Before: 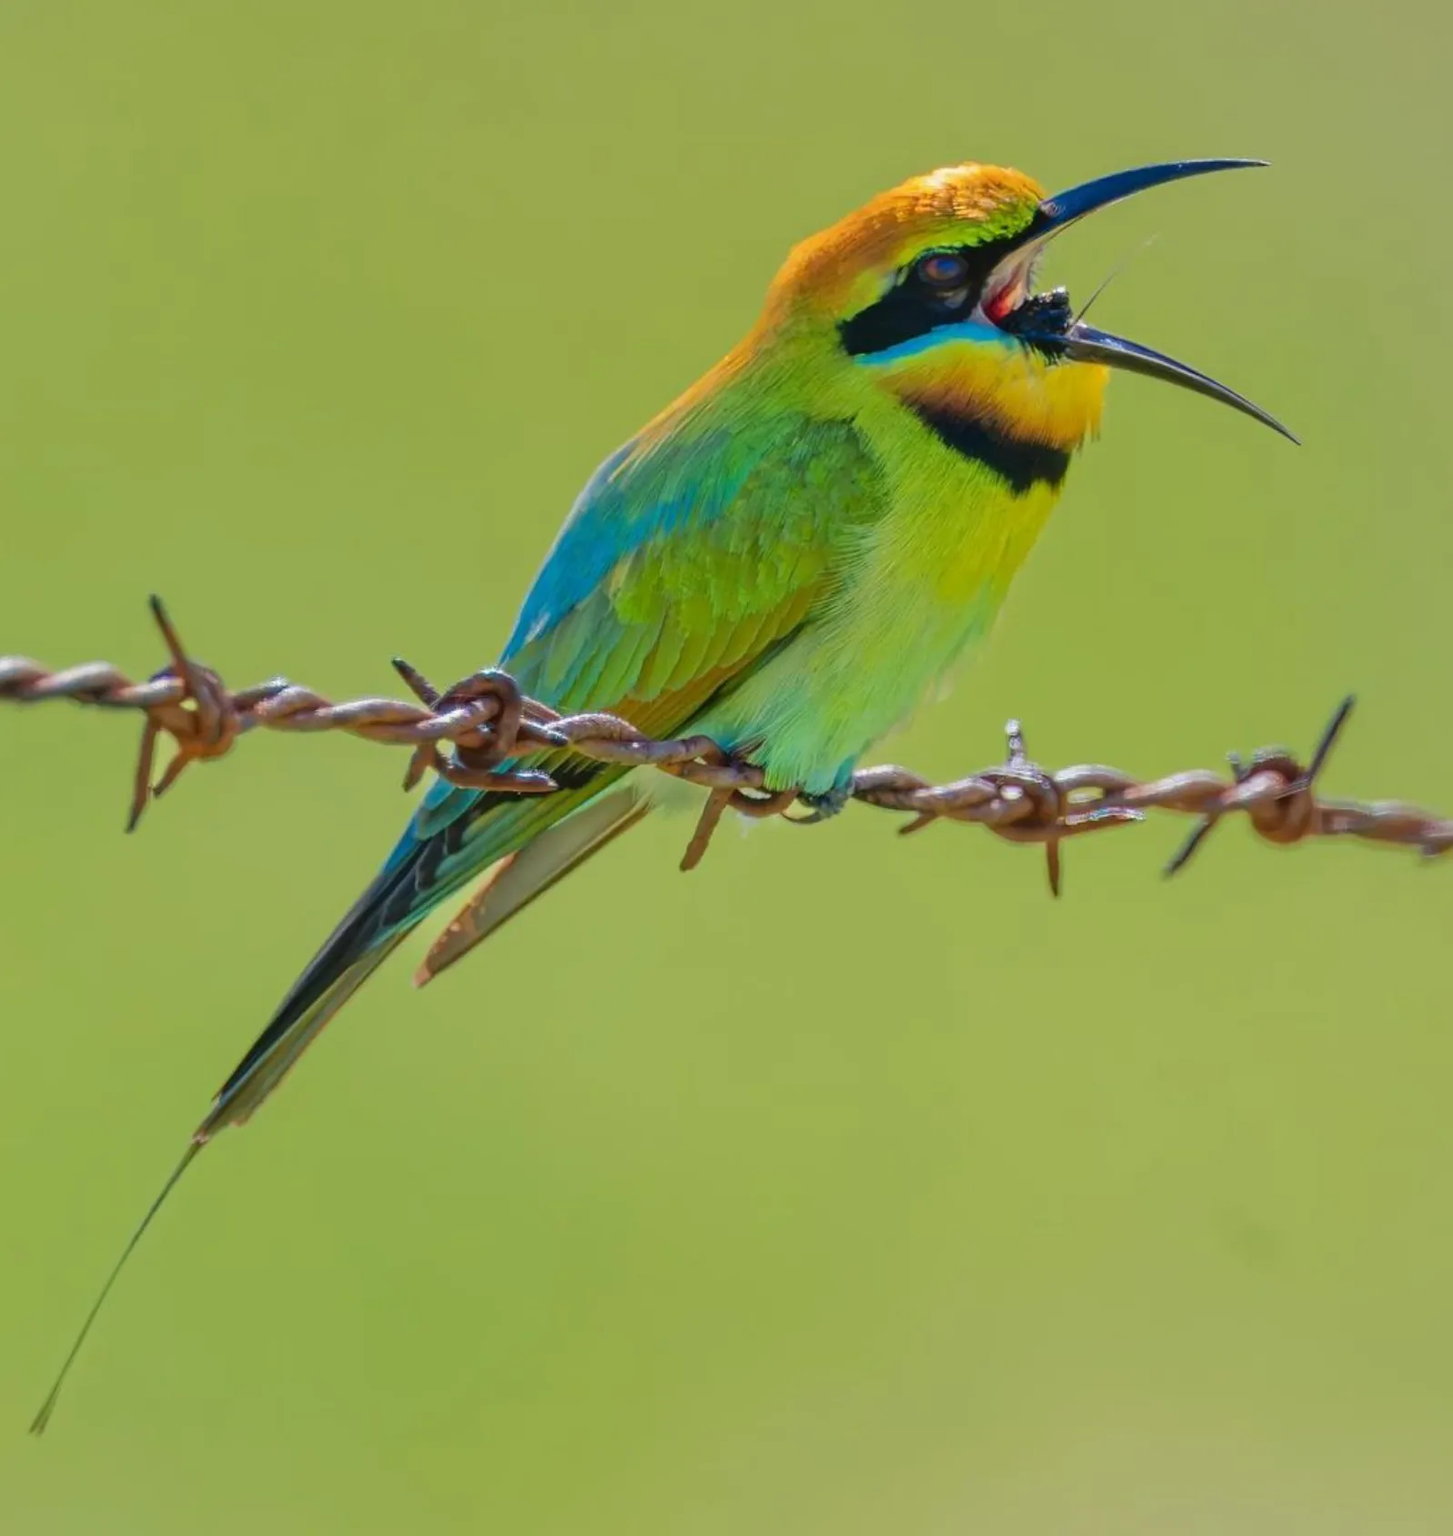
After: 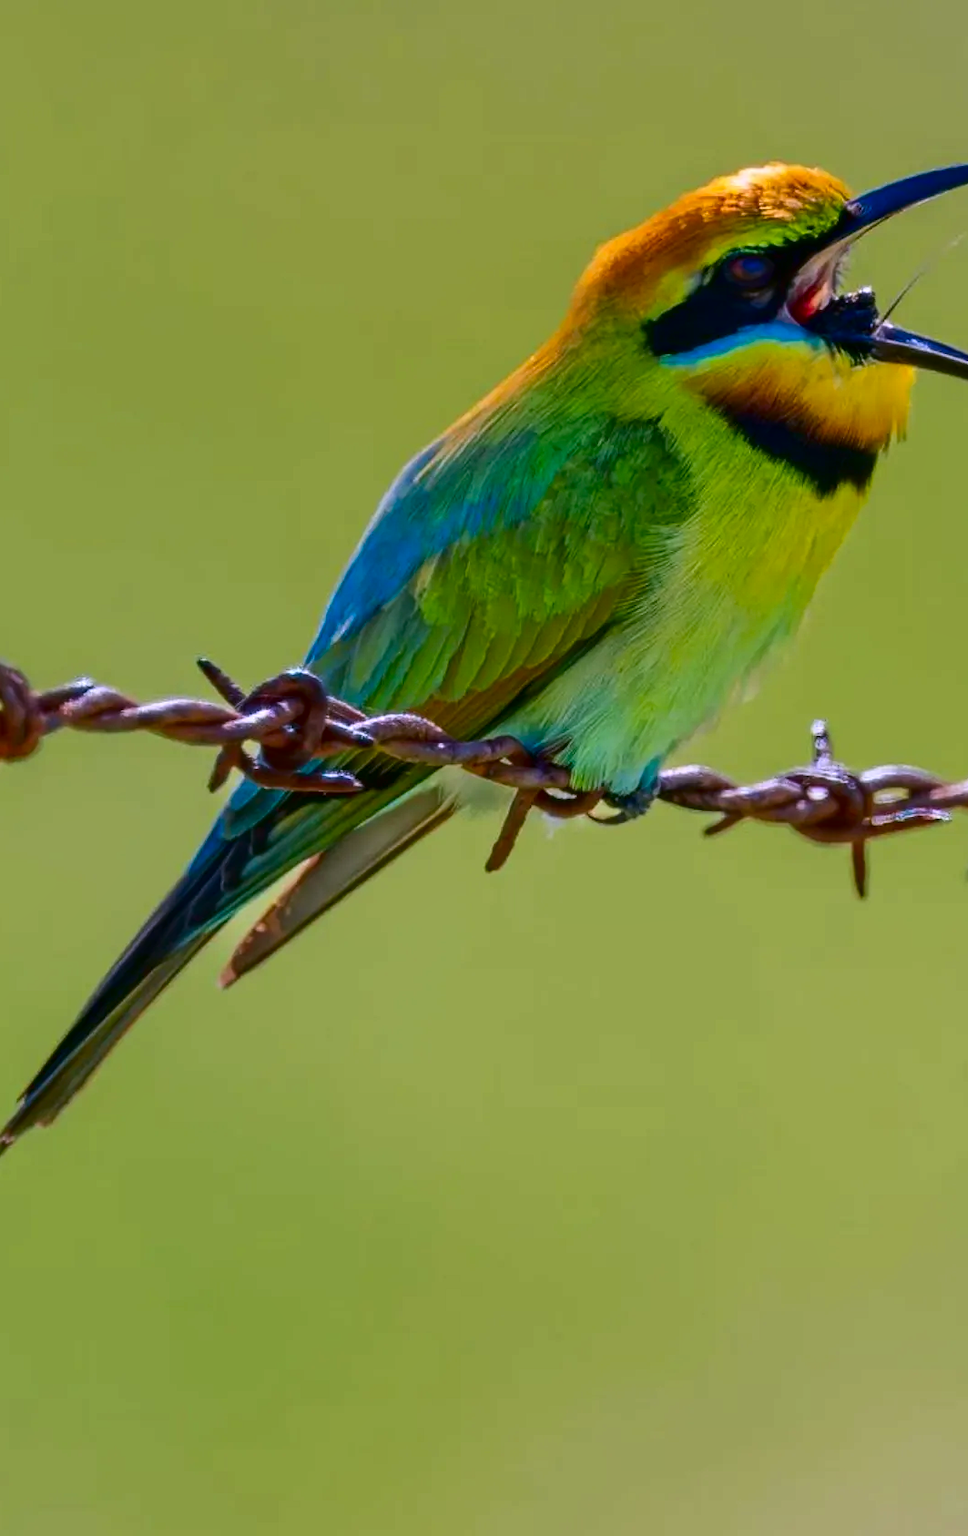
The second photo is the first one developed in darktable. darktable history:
crop and rotate: left 13.409%, right 19.924%
white balance: red 1.042, blue 1.17
tone equalizer: on, module defaults
contrast brightness saturation: contrast 0.19, brightness -0.24, saturation 0.11
